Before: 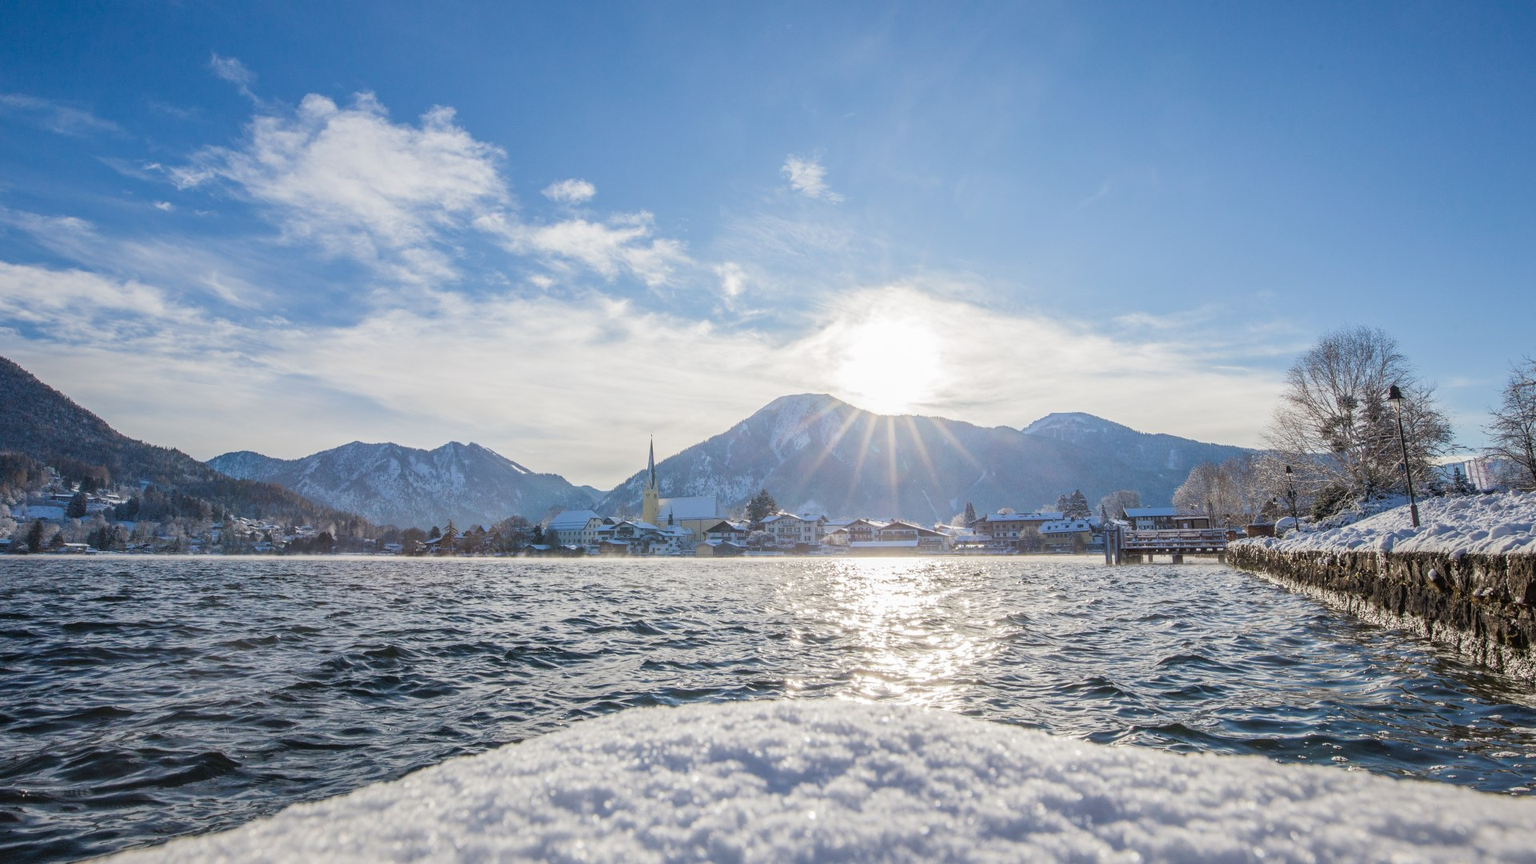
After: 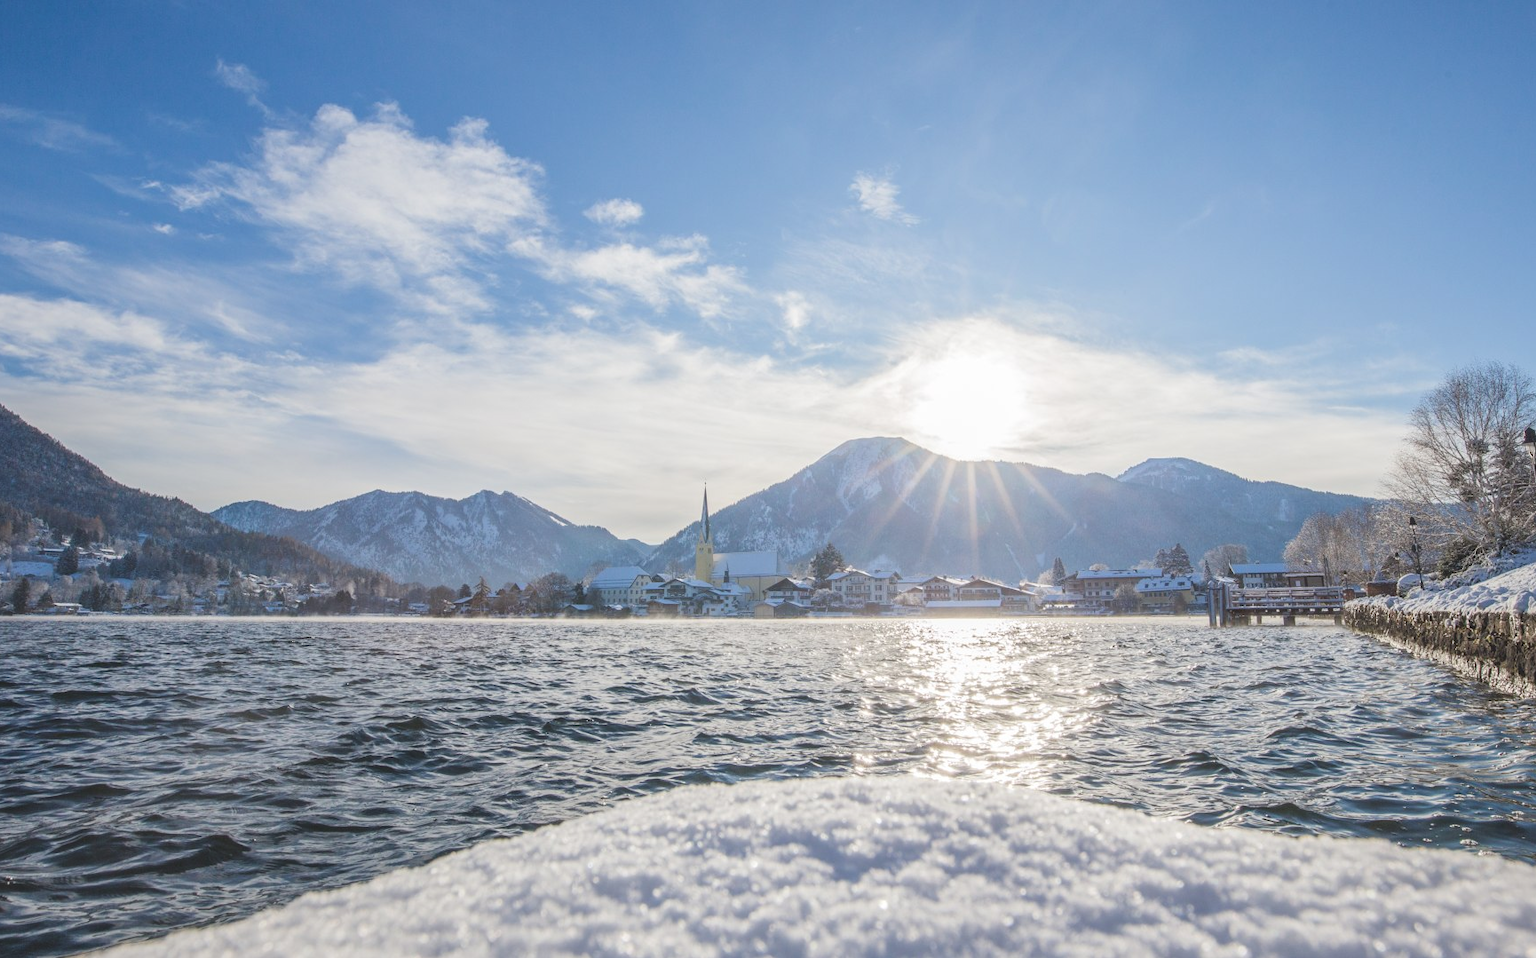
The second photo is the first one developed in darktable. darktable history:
crop and rotate: left 1.088%, right 8.807%
color balance: lift [1.007, 1, 1, 1], gamma [1.097, 1, 1, 1]
